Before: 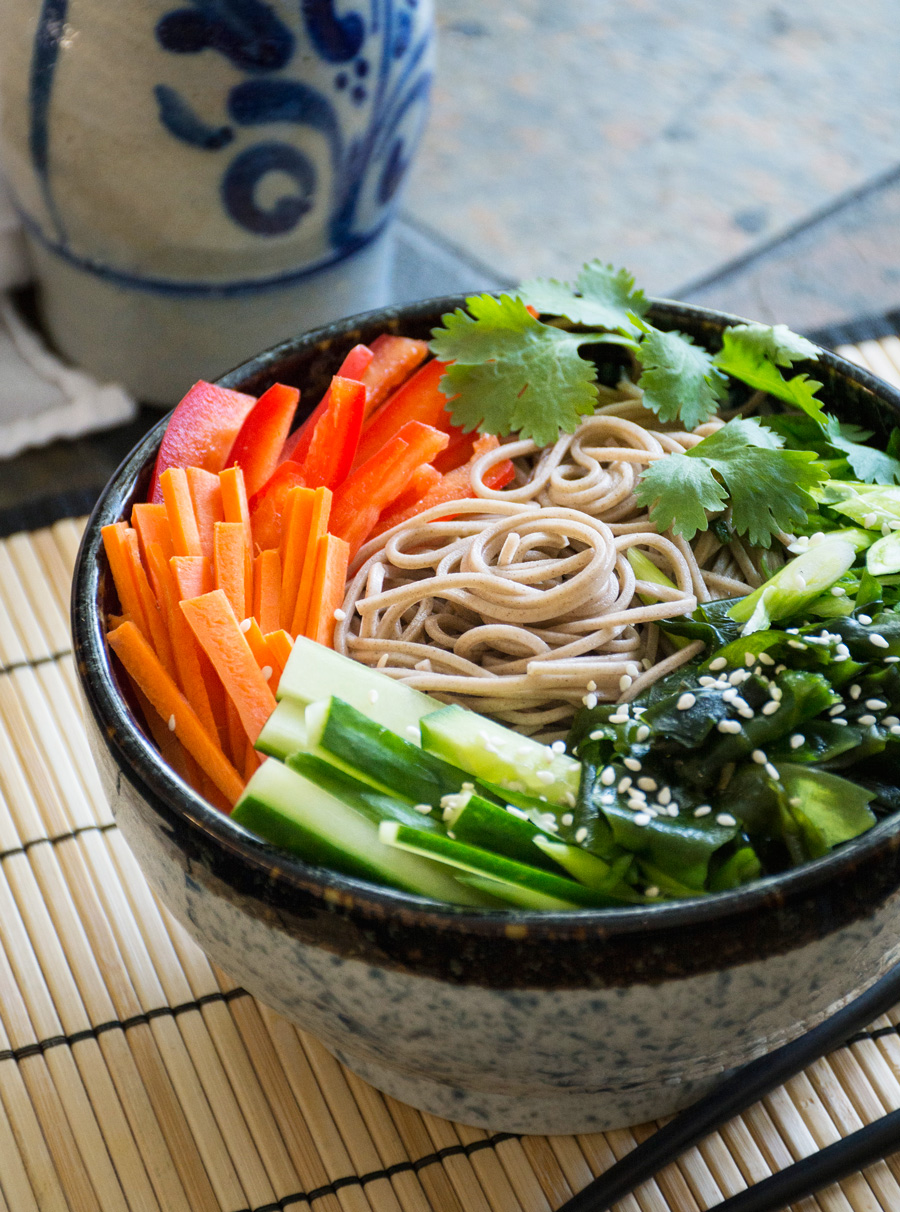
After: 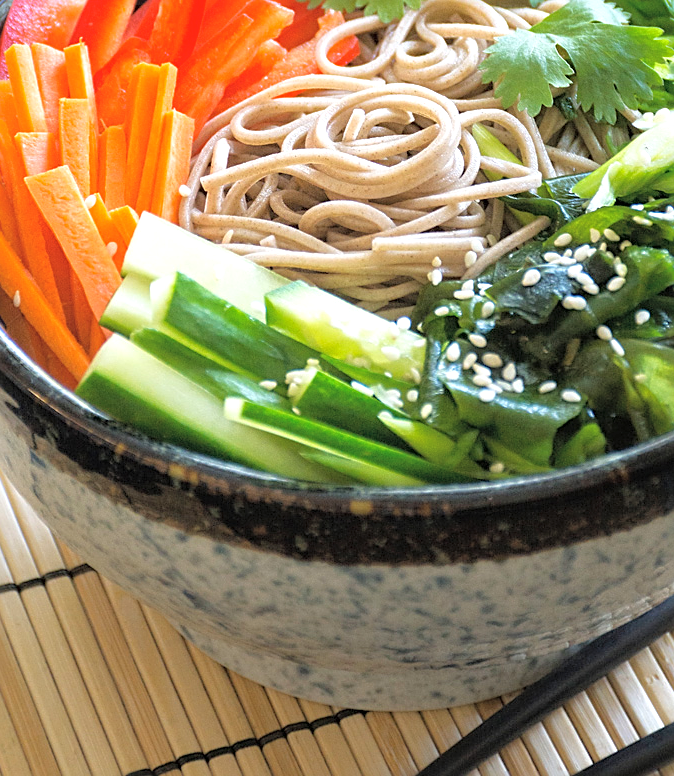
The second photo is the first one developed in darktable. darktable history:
crop and rotate: left 17.256%, top 35.006%, right 7.829%, bottom 0.967%
color correction: highlights b* -0.027
sharpen: on, module defaults
tone curve: curves: ch0 [(0, 0) (0.004, 0.008) (0.077, 0.156) (0.169, 0.29) (0.774, 0.774) (1, 1)], color space Lab, independent channels, preserve colors none
exposure: black level correction 0, exposure 0.394 EV, compensate highlight preservation false
